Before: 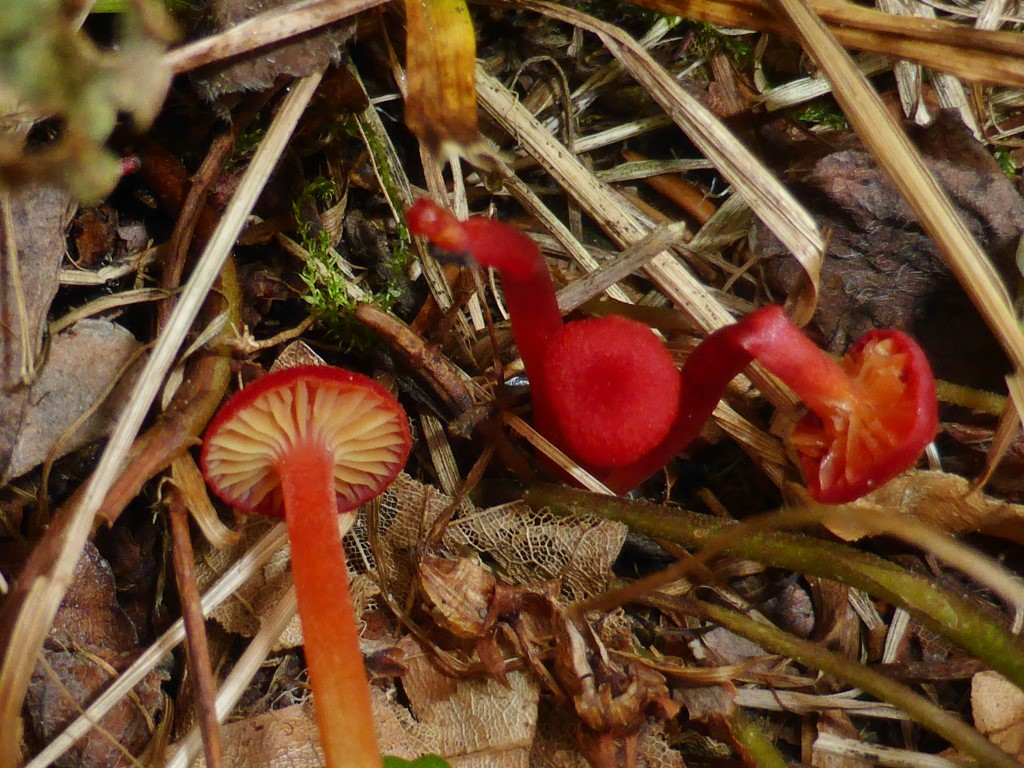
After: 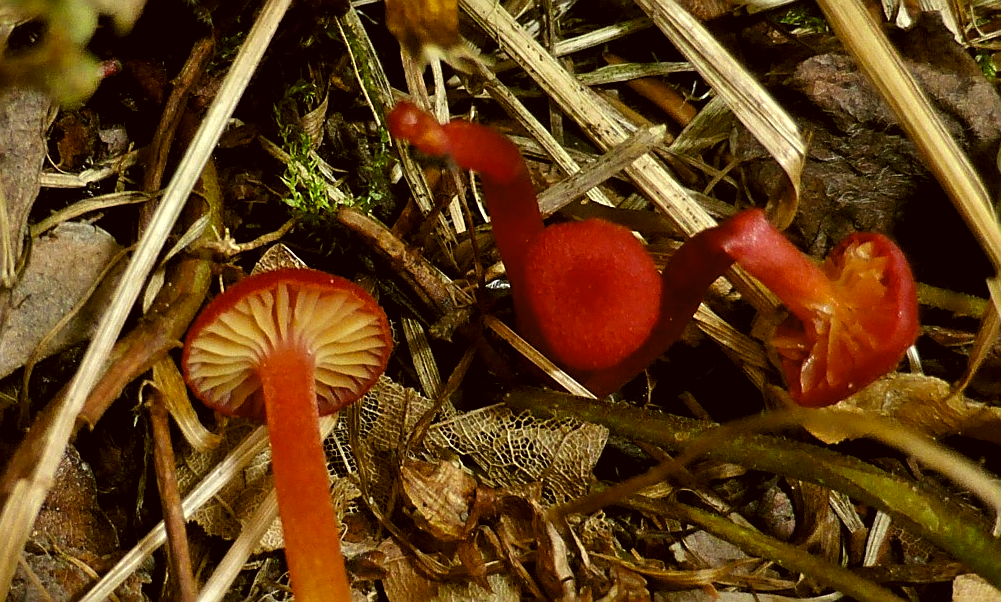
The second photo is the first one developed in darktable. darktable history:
color correction: highlights a* -1.74, highlights b* 10.56, shadows a* 0.409, shadows b* 18.62
crop and rotate: left 1.86%, top 12.727%, right 0.305%, bottom 8.803%
sharpen: on, module defaults
levels: black 0.079%, levels [0.052, 0.496, 0.908]
